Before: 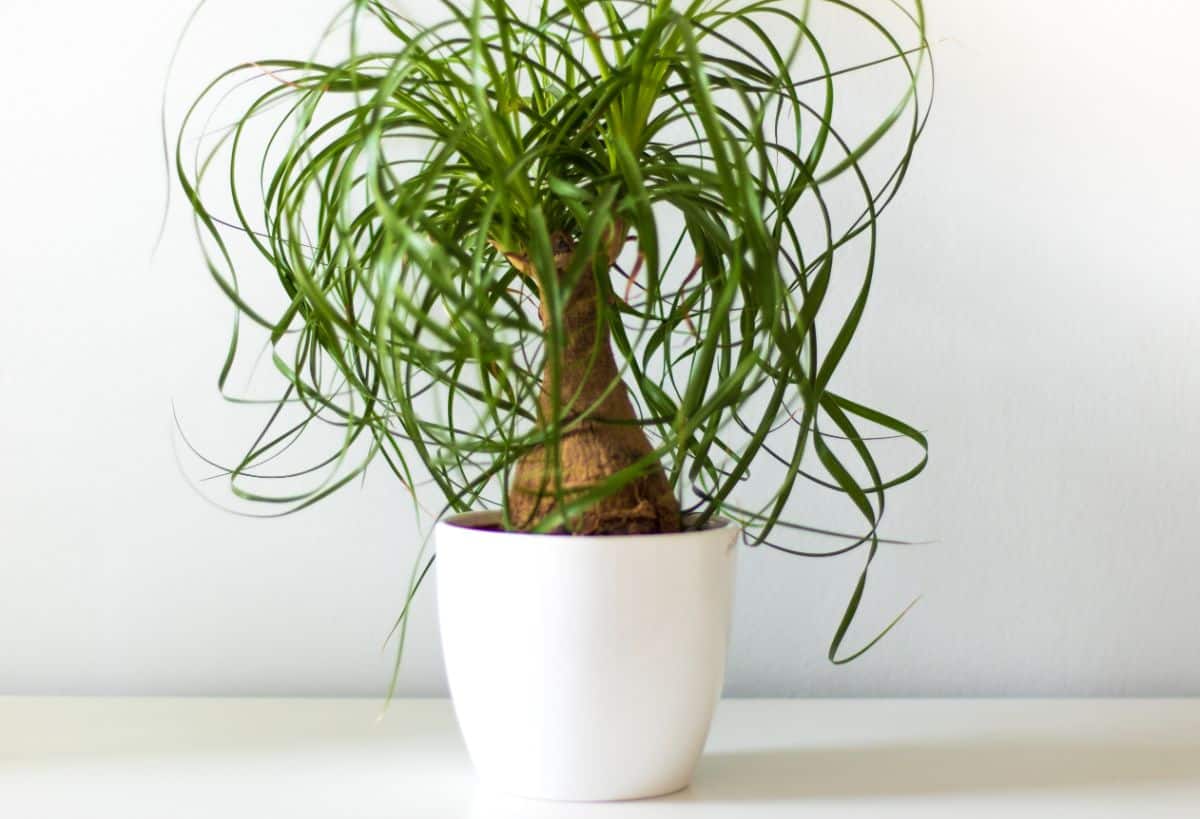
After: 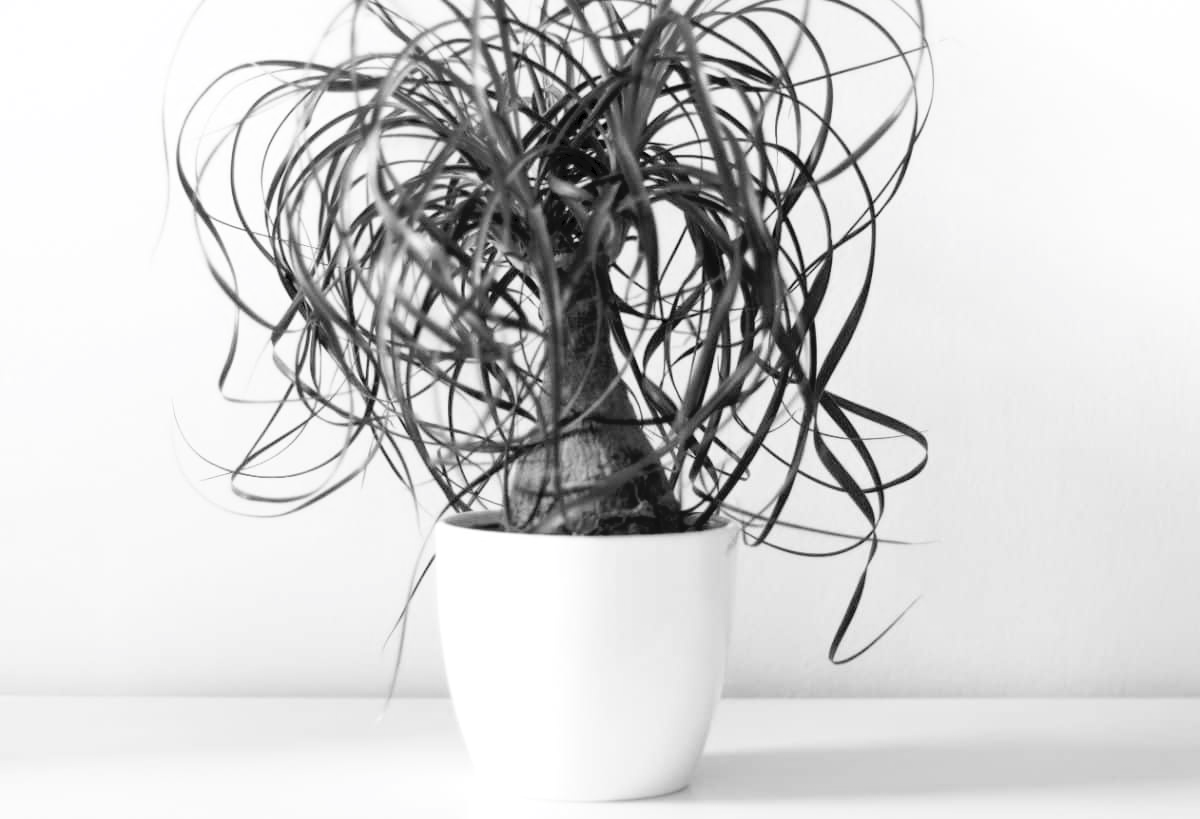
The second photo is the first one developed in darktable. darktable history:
tone curve: curves: ch0 [(0, 0) (0.003, 0.047) (0.011, 0.051) (0.025, 0.051) (0.044, 0.057) (0.069, 0.068) (0.1, 0.076) (0.136, 0.108) (0.177, 0.166) (0.224, 0.229) (0.277, 0.299) (0.335, 0.364) (0.399, 0.46) (0.468, 0.553) (0.543, 0.639) (0.623, 0.724) (0.709, 0.808) (0.801, 0.886) (0.898, 0.954) (1, 1)], preserve colors none
color look up table: target L [90.24, 89.53, 81.33, 86.7, 76.98, 71.84, 64.74, 52.8, 47.24, 42.92, 36.57, 26.21, 0.548, 200.28, 101.02, 77.34, 72.21, 68.87, 64.74, 62.97, 64.74, 59.79, 53.98, 53.09, 41.55, 31.03, 31.46, 16.11, 93.05, 90.24, 85.63, 69.61, 80.97, 82.41, 78.79, 60.17, 65.49, 84.2, 47.24, 40.73, 55.54, 40.11, 18, 5.464, 89.53, 92.35, 83.84, 71.47, 44], target a [-0.001, -0.001, 0, -0.003, 0 ×5, 0.001, 0.001, 0.001, 0, 0, 0, -0.001, 0, 0, 0, 0.001, 0, 0, 0, 0.001, 0 ×4, -0.003, -0.001, 0, 0, -0.002, -0.002, 0 ×5, 0.001, 0, 0.001, 0, 0, -0.001, -0.003, -0.002, 0, 0], target b [0.002, 0.024, 0.002, 0.025, 0.002 ×4, -0.003 ×4, 0, 0, -0.001, 0.003, 0.002, 0.002, 0.002, -0.004, 0.002, 0.002, -0.002, -0.002, 0.001, 0, 0, -0.003, 0.025, 0.002, 0.002, 0.002, 0.024, 0.024, 0.002 ×4, -0.003, -0.005, 0.002, -0.005, -0.003, 0.004, 0.024, 0.025, 0.024, 0.002, -0.003], num patches 49
